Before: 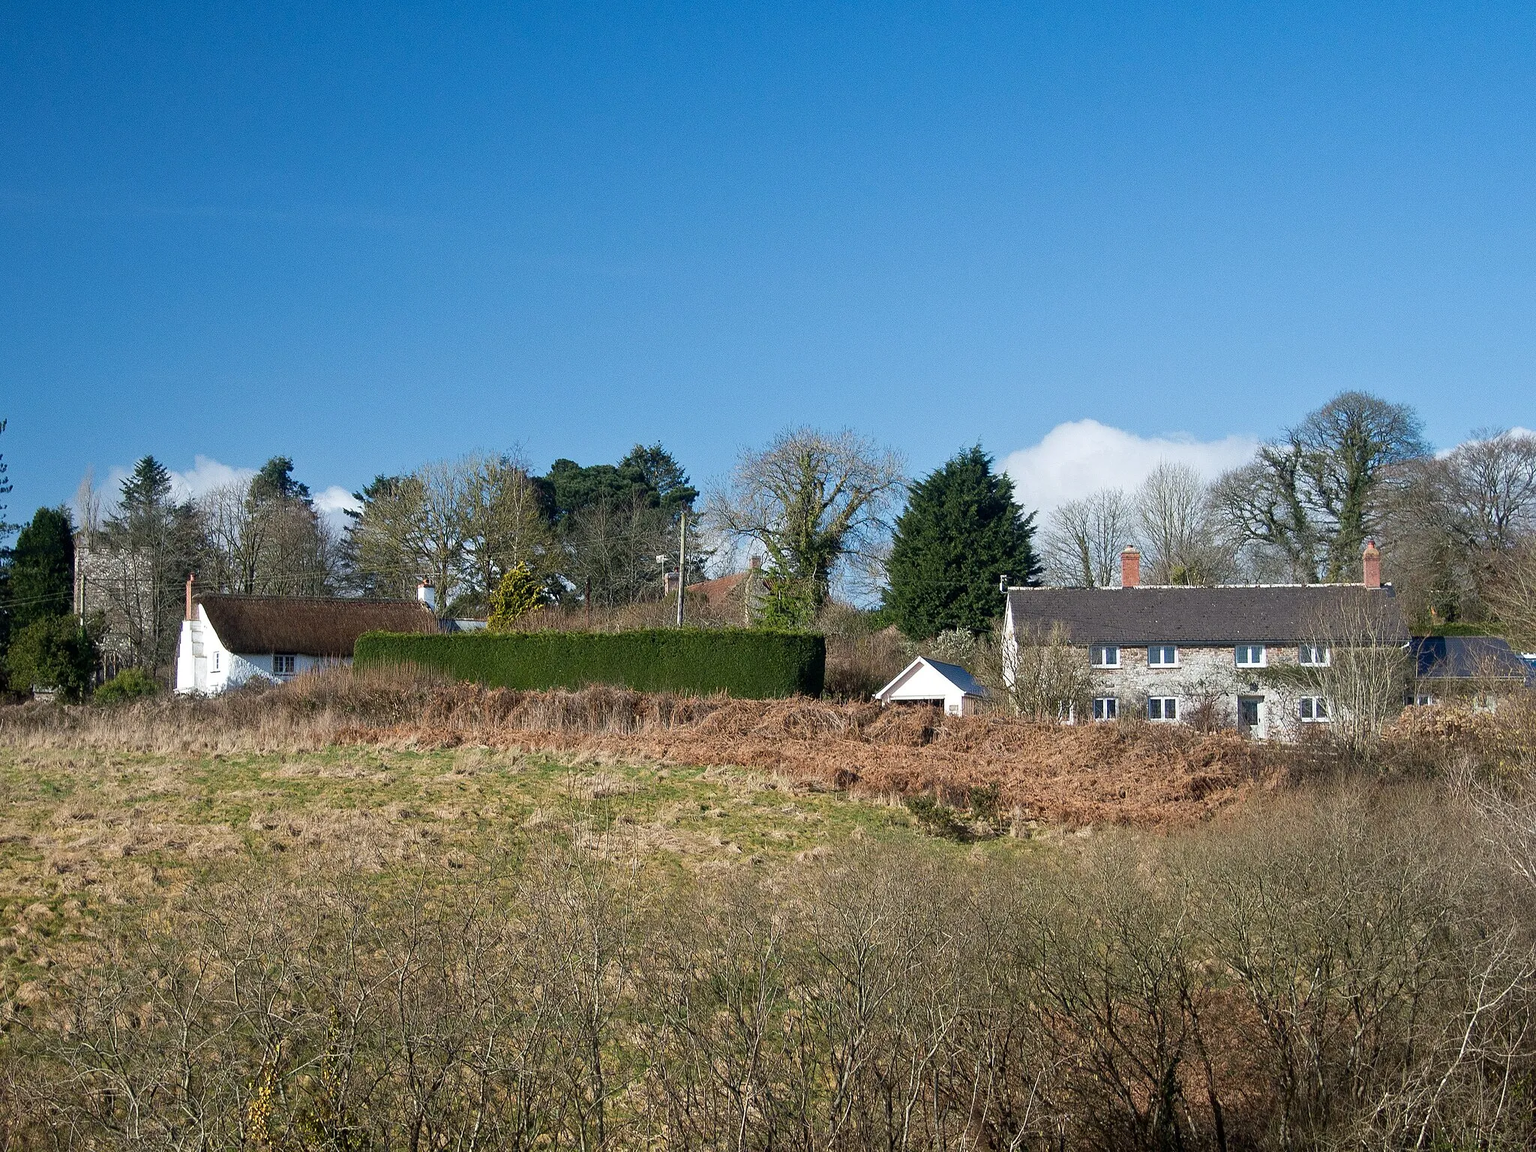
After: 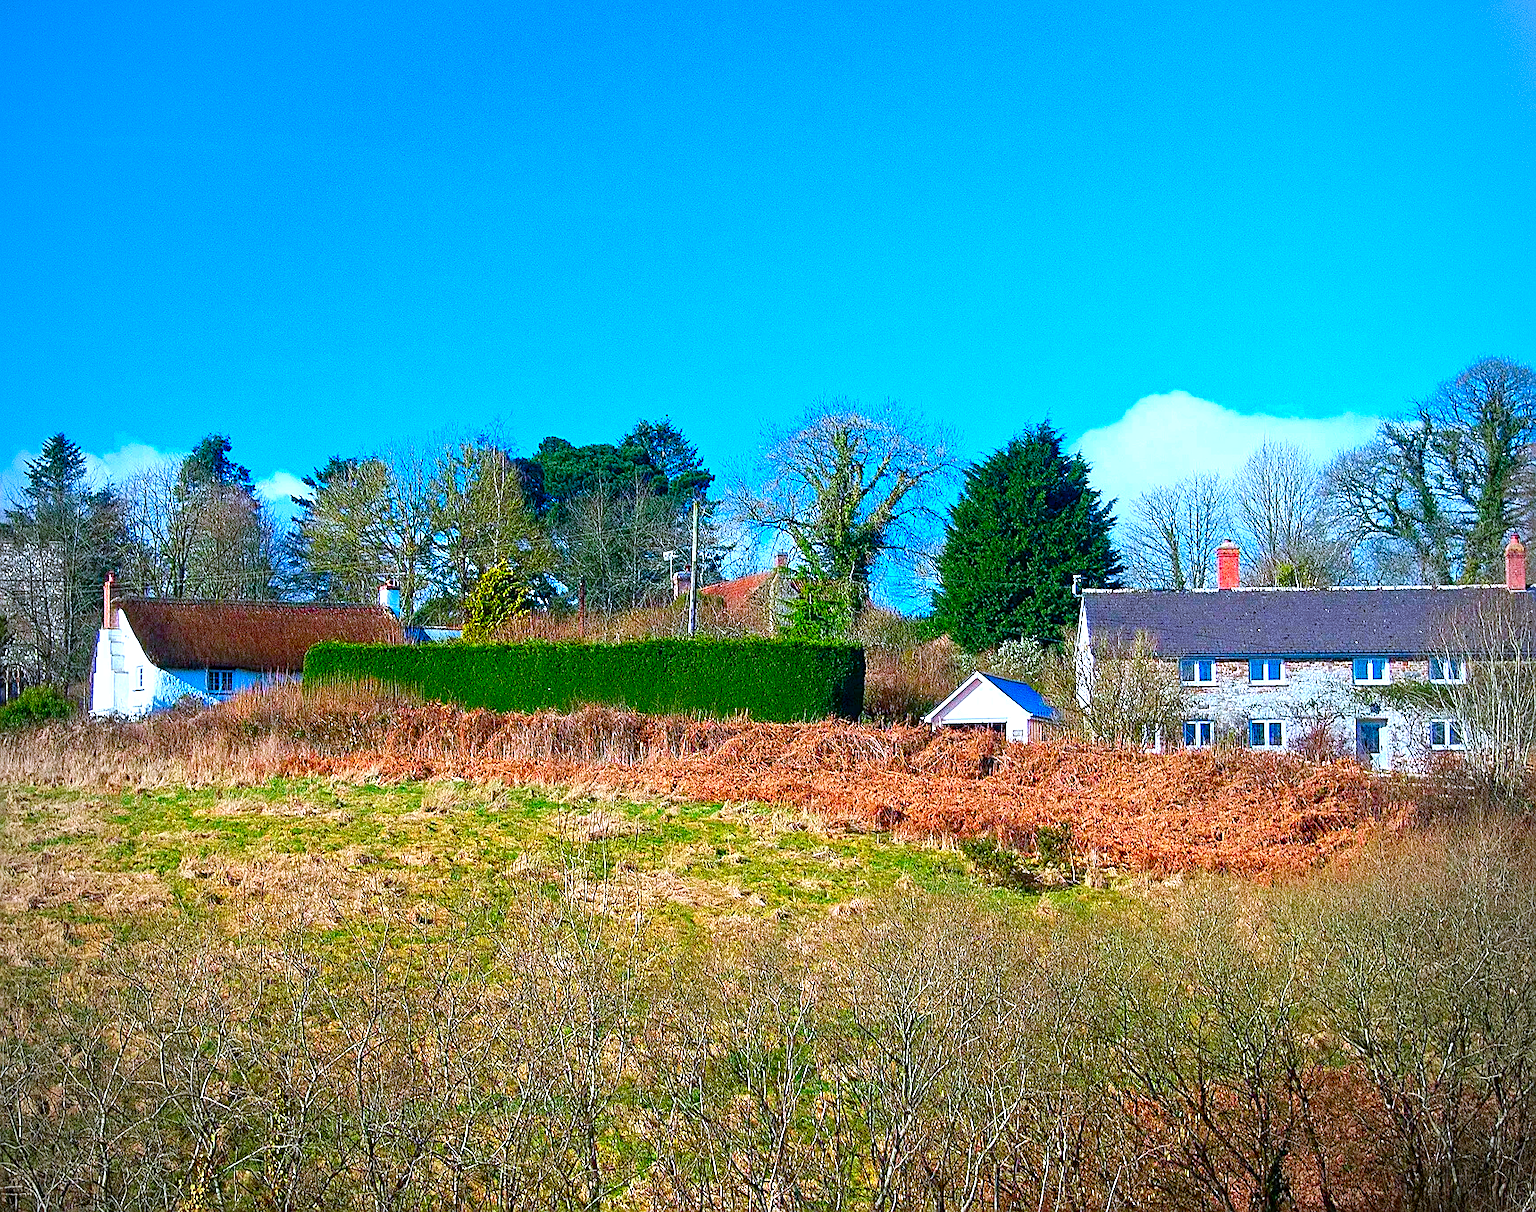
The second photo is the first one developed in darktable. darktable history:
crop: left 6.446%, top 8.01%, right 9.526%, bottom 3.533%
exposure: exposure 0.515 EV, compensate highlight preservation false
color correction: highlights a* 1.66, highlights b* -1.74, saturation 2.46
vignetting: on, module defaults
color balance rgb: perceptual saturation grading › global saturation 20%, perceptual saturation grading › highlights -13.948%, perceptual saturation grading › shadows 49.379%
color calibration: x 0.37, y 0.382, temperature 4320.76 K, gamut compression 2.97
sharpen: on, module defaults
